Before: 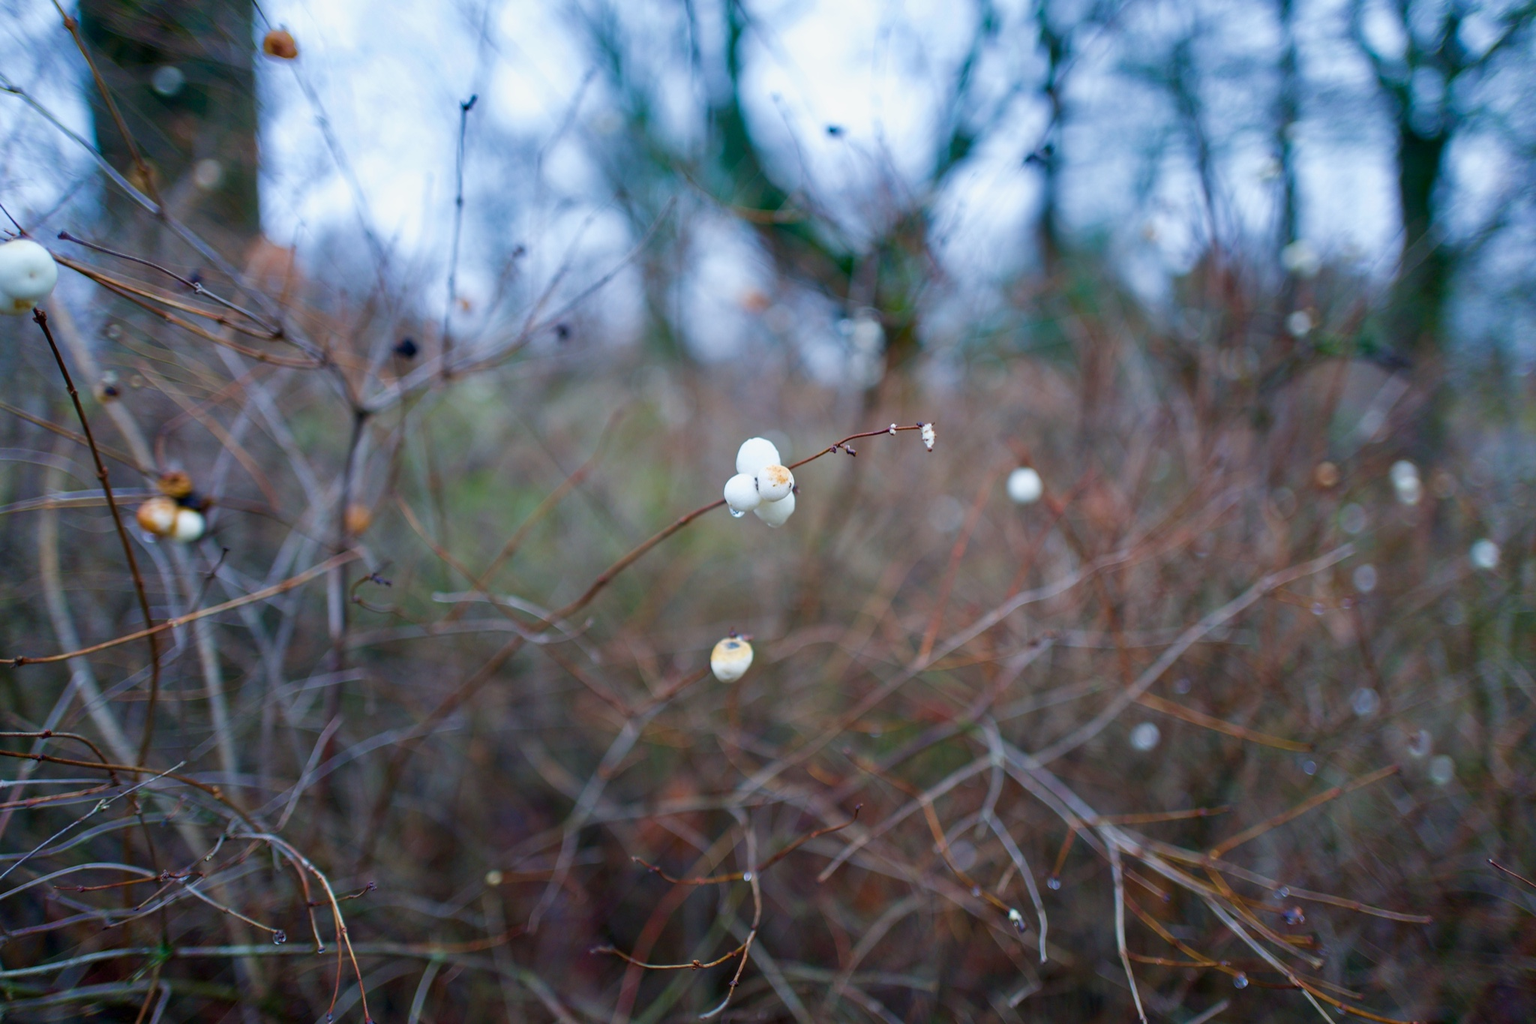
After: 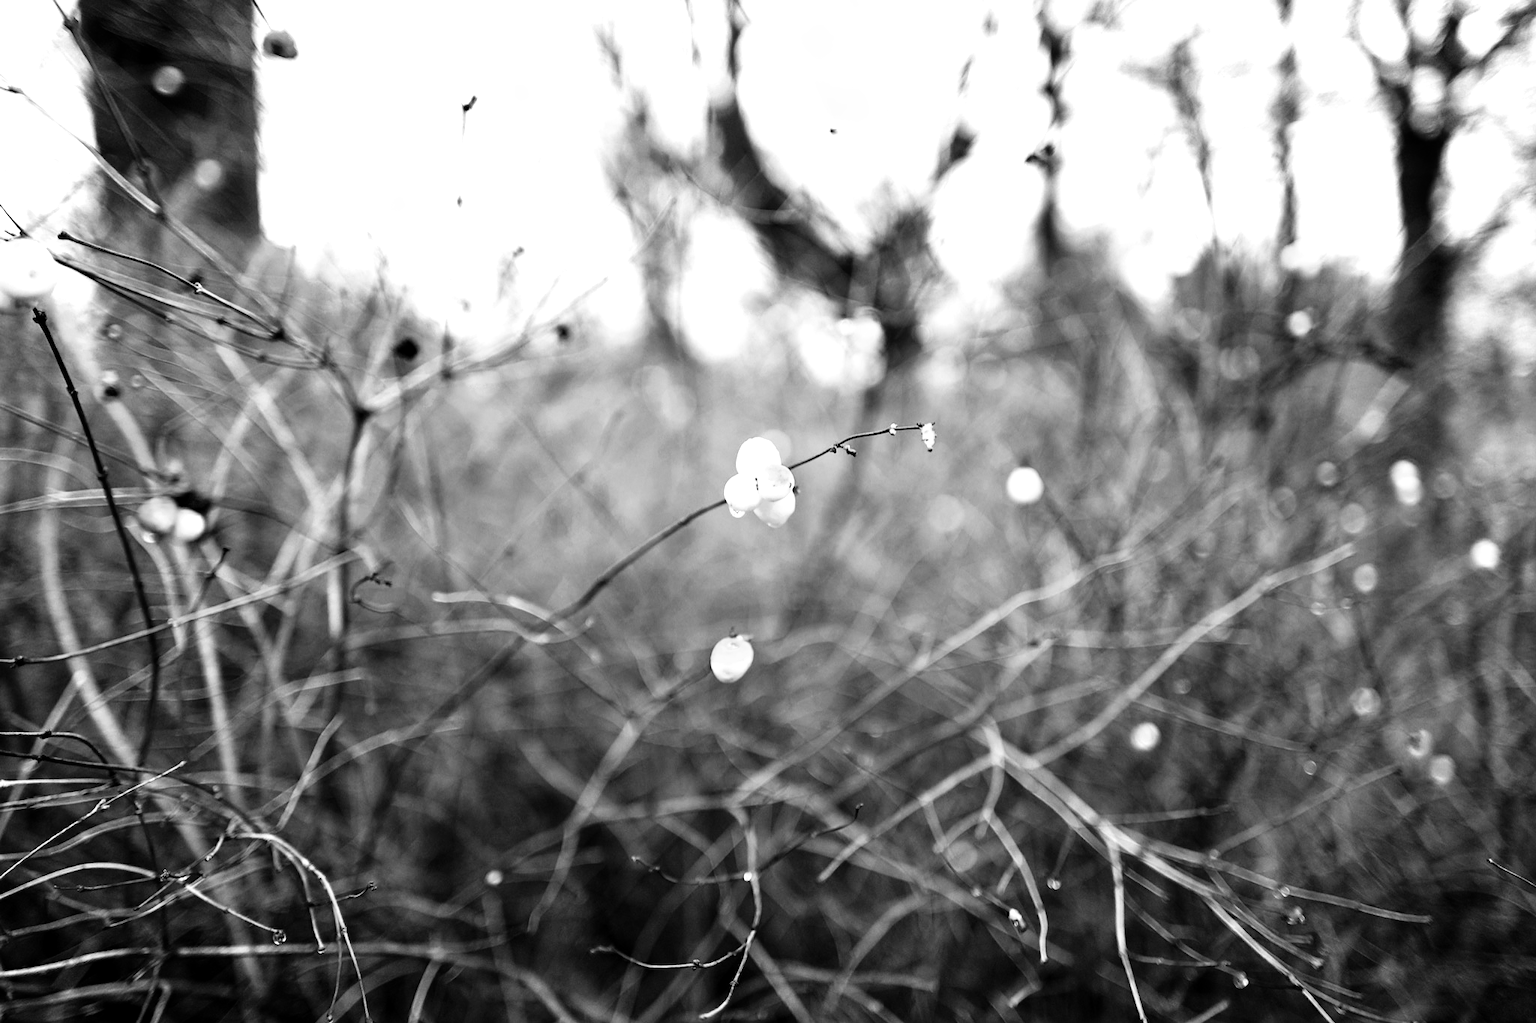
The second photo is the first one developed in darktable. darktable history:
color balance rgb: shadows lift › chroma 1%, shadows lift › hue 113°, highlights gain › chroma 0.2%, highlights gain › hue 333°, perceptual saturation grading › global saturation 20%, perceptual saturation grading › highlights -25%, perceptual saturation grading › shadows 25%, contrast -10%
color zones: curves: ch0 [(0, 0.5) (0.125, 0.4) (0.25, 0.5) (0.375, 0.4) (0.5, 0.4) (0.625, 0.6) (0.75, 0.6) (0.875, 0.5)]; ch1 [(0, 0.4) (0.125, 0.5) (0.25, 0.4) (0.375, 0.4) (0.5, 0.4) (0.625, 0.4) (0.75, 0.5) (0.875, 0.4)]; ch2 [(0, 0.6) (0.125, 0.5) (0.25, 0.5) (0.375, 0.6) (0.5, 0.6) (0.625, 0.5) (0.75, 0.5) (0.875, 0.5)]
denoise (profiled): strength 1.2, preserve shadows 0, a [-1, 0, 0], y [[0.5 ×7] ×4, [0 ×7], [0.5 ×7]], compensate highlight preservation false
monochrome: on, module defaults
rgb curve: curves: ch0 [(0, 0) (0.21, 0.15) (0.24, 0.21) (0.5, 0.75) (0.75, 0.96) (0.89, 0.99) (1, 1)]; ch1 [(0, 0.02) (0.21, 0.13) (0.25, 0.2) (0.5, 0.67) (0.75, 0.9) (0.89, 0.97) (1, 1)]; ch2 [(0, 0.02) (0.21, 0.13) (0.25, 0.2) (0.5, 0.67) (0.75, 0.9) (0.89, 0.97) (1, 1)], compensate middle gray true
sharpen: amount 0.2
contrast equalizer: octaves 7, y [[0.6 ×6], [0.55 ×6], [0 ×6], [0 ×6], [0 ×6]], mix 0.15
